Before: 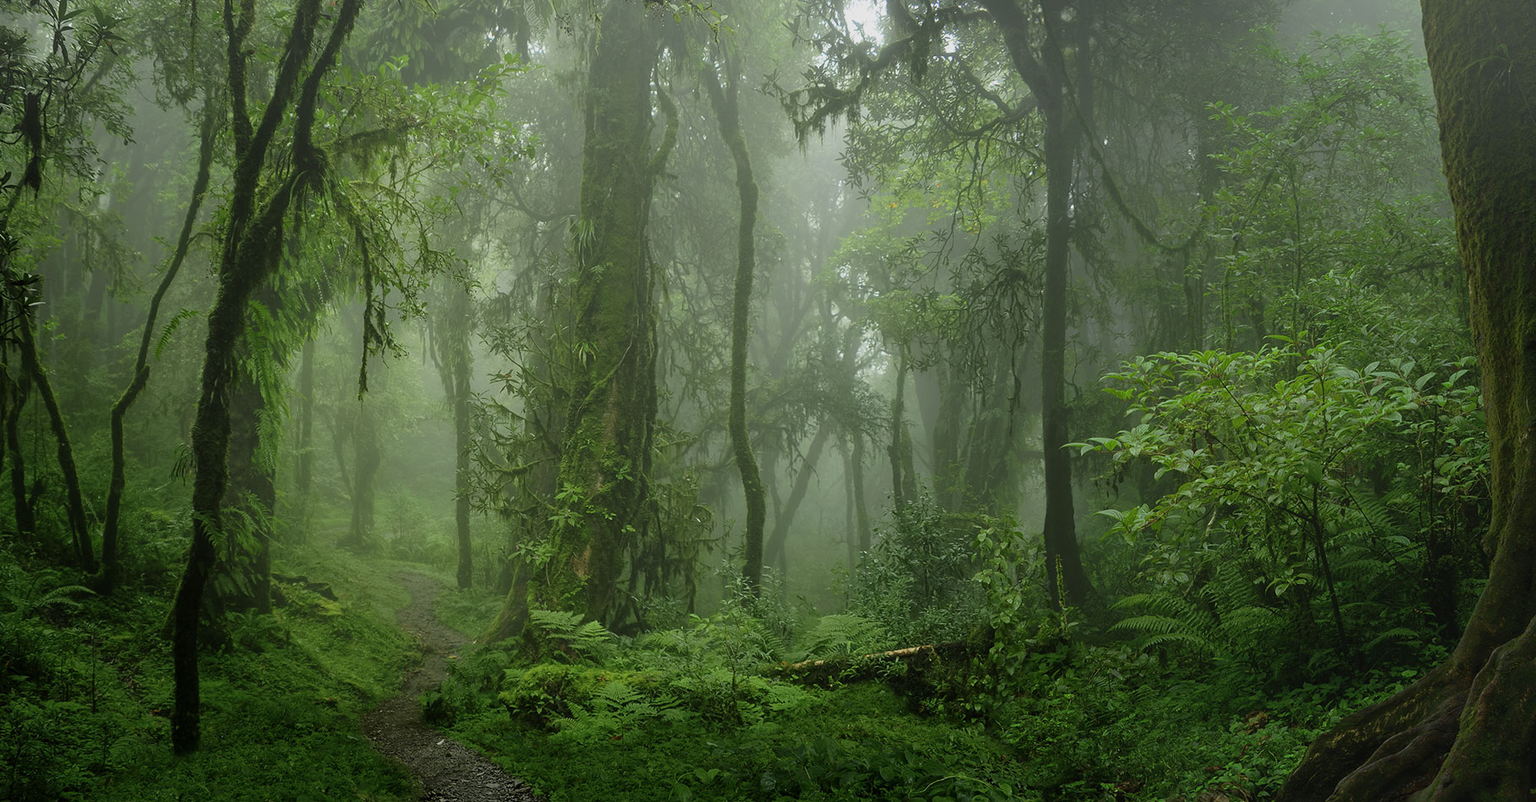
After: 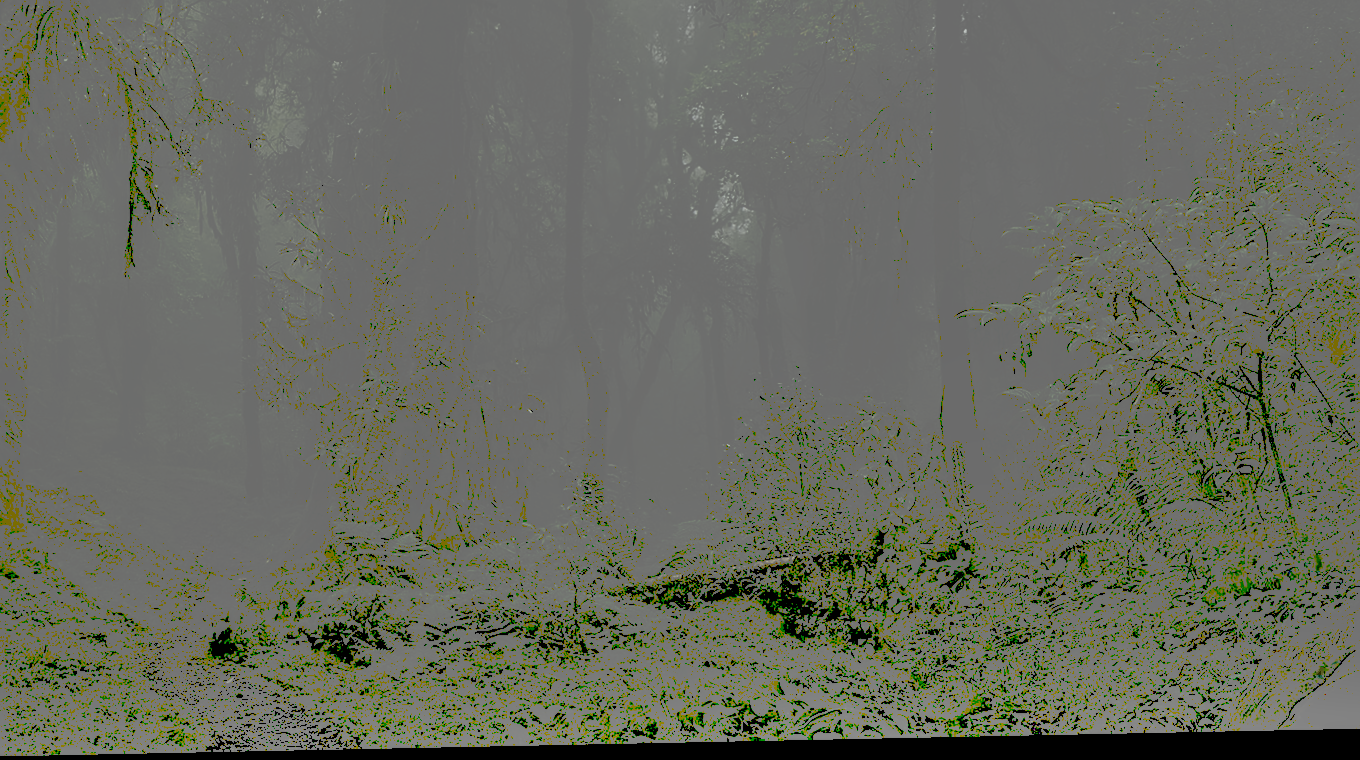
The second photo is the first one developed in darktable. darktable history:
crop: left 16.871%, top 22.857%, right 9.116%
local contrast: detail 150%
rotate and perspective: rotation -1.17°, automatic cropping off
contrast equalizer: y [[0.531, 0.548, 0.559, 0.557, 0.544, 0.527], [0.5 ×6], [0.5 ×6], [0 ×6], [0 ×6]]
sharpen: on, module defaults
exposure: exposure -2.446 EV, compensate highlight preservation false
tone curve: curves: ch0 [(0, 0) (0.003, 0.449) (0.011, 0.449) (0.025, 0.449) (0.044, 0.45) (0.069, 0.453) (0.1, 0.453) (0.136, 0.455) (0.177, 0.458) (0.224, 0.462) (0.277, 0.47) (0.335, 0.491) (0.399, 0.522) (0.468, 0.561) (0.543, 0.619) (0.623, 0.69) (0.709, 0.756) (0.801, 0.802) (0.898, 0.825) (1, 1)], preserve colors none
shadows and highlights: low approximation 0.01, soften with gaussian
